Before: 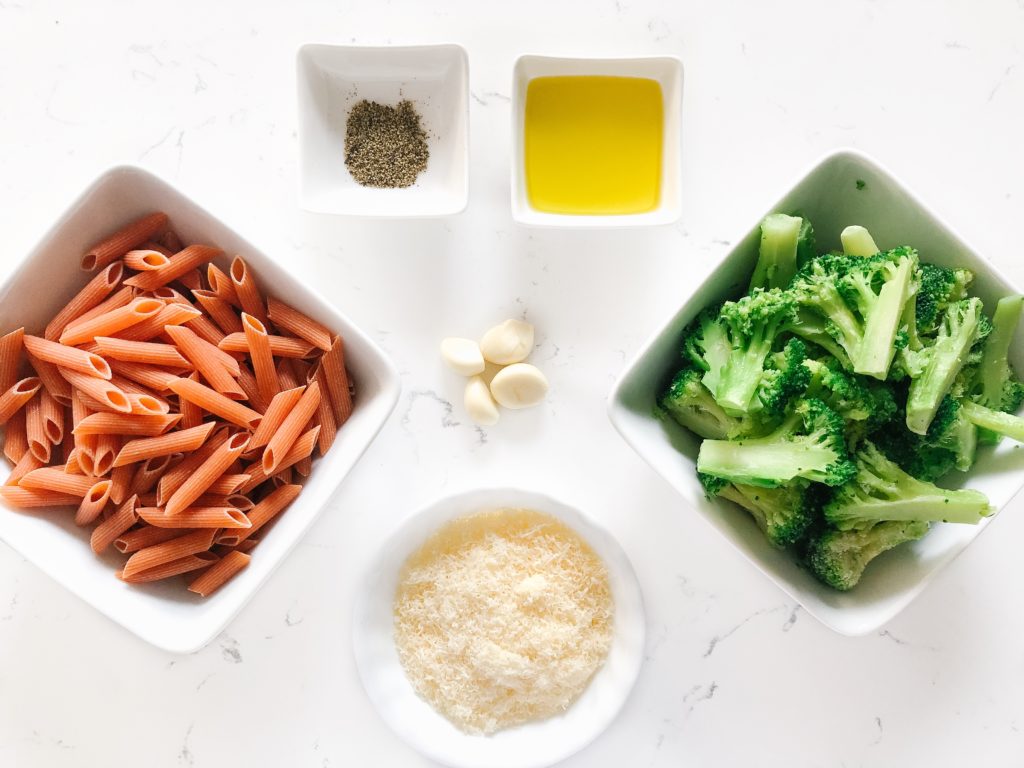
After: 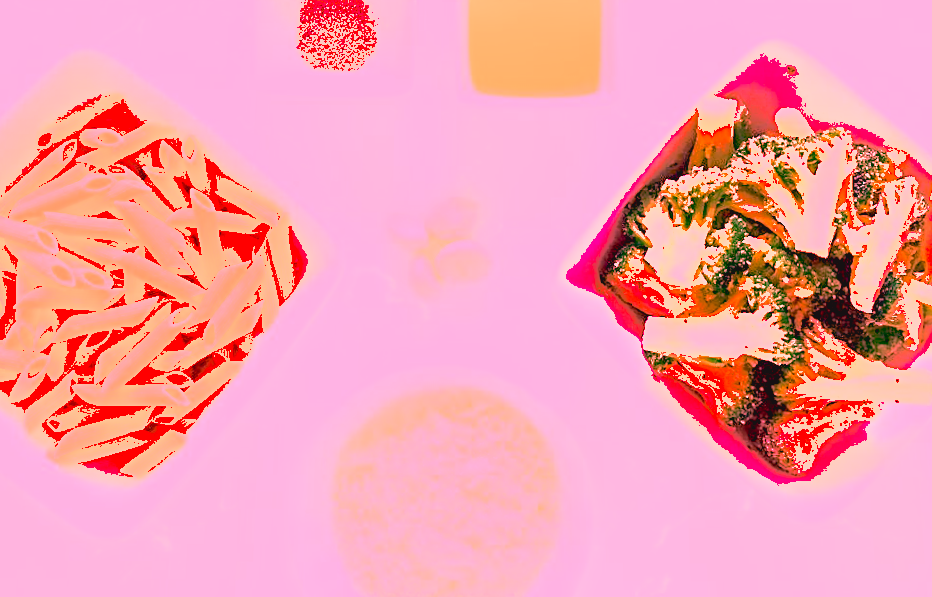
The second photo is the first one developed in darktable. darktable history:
white balance: red 4.26, blue 1.802
rgb levels: mode RGB, independent channels, levels [[0, 0.474, 1], [0, 0.5, 1], [0, 0.5, 1]]
sharpen: on, module defaults
exposure: black level correction 0.01, exposure 0.014 EV, compensate highlight preservation false
shadows and highlights: on, module defaults
crop and rotate: left 1.814%, top 12.818%, right 0.25%, bottom 9.225%
tone curve: curves: ch0 [(0.003, 0.029) (0.202, 0.232) (0.46, 0.56) (0.611, 0.739) (0.843, 0.941) (1, 0.99)]; ch1 [(0, 0) (0.35, 0.356) (0.45, 0.453) (0.508, 0.515) (0.617, 0.601) (1, 1)]; ch2 [(0, 0) (0.456, 0.469) (0.5, 0.5) (0.556, 0.566) (0.635, 0.642) (1, 1)], color space Lab, independent channels, preserve colors none
rotate and perspective: rotation 0.215°, lens shift (vertical) -0.139, crop left 0.069, crop right 0.939, crop top 0.002, crop bottom 0.996
